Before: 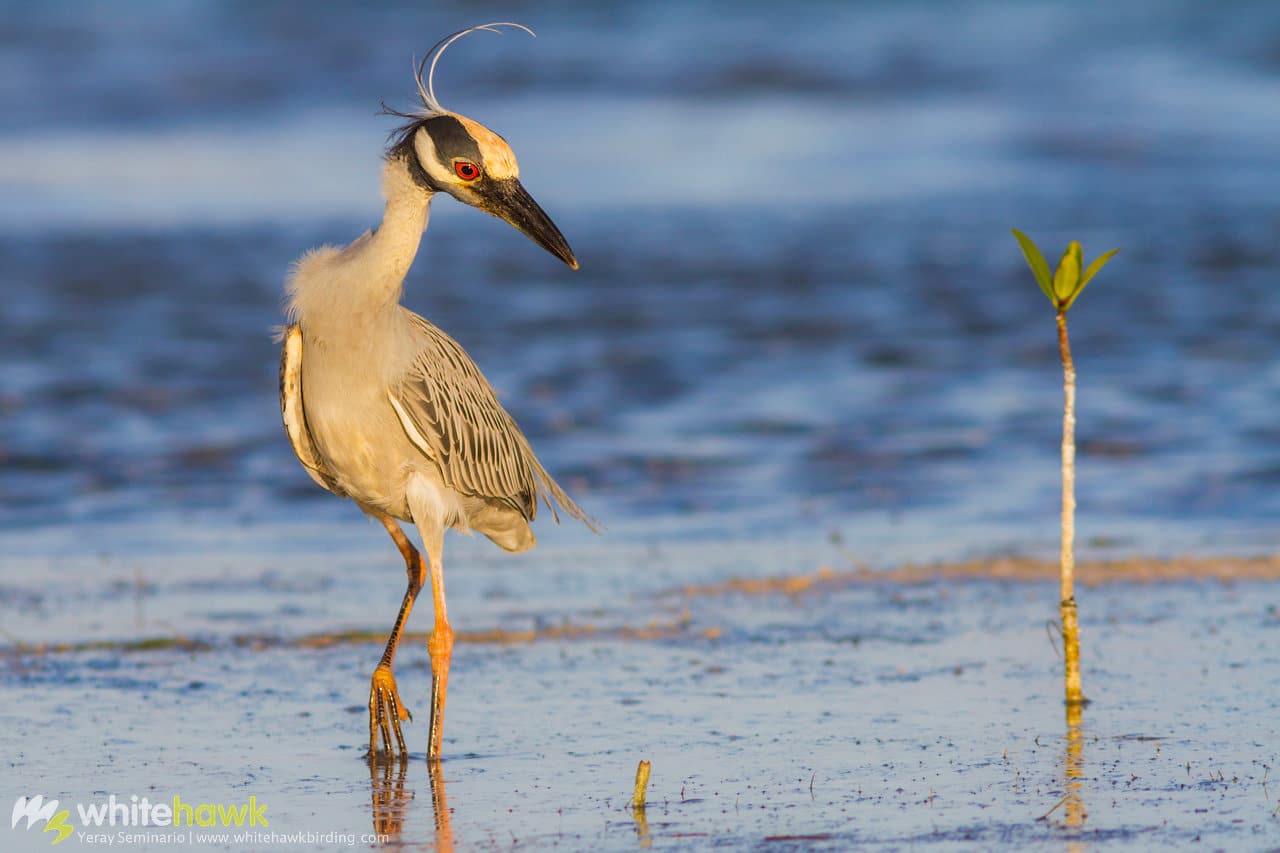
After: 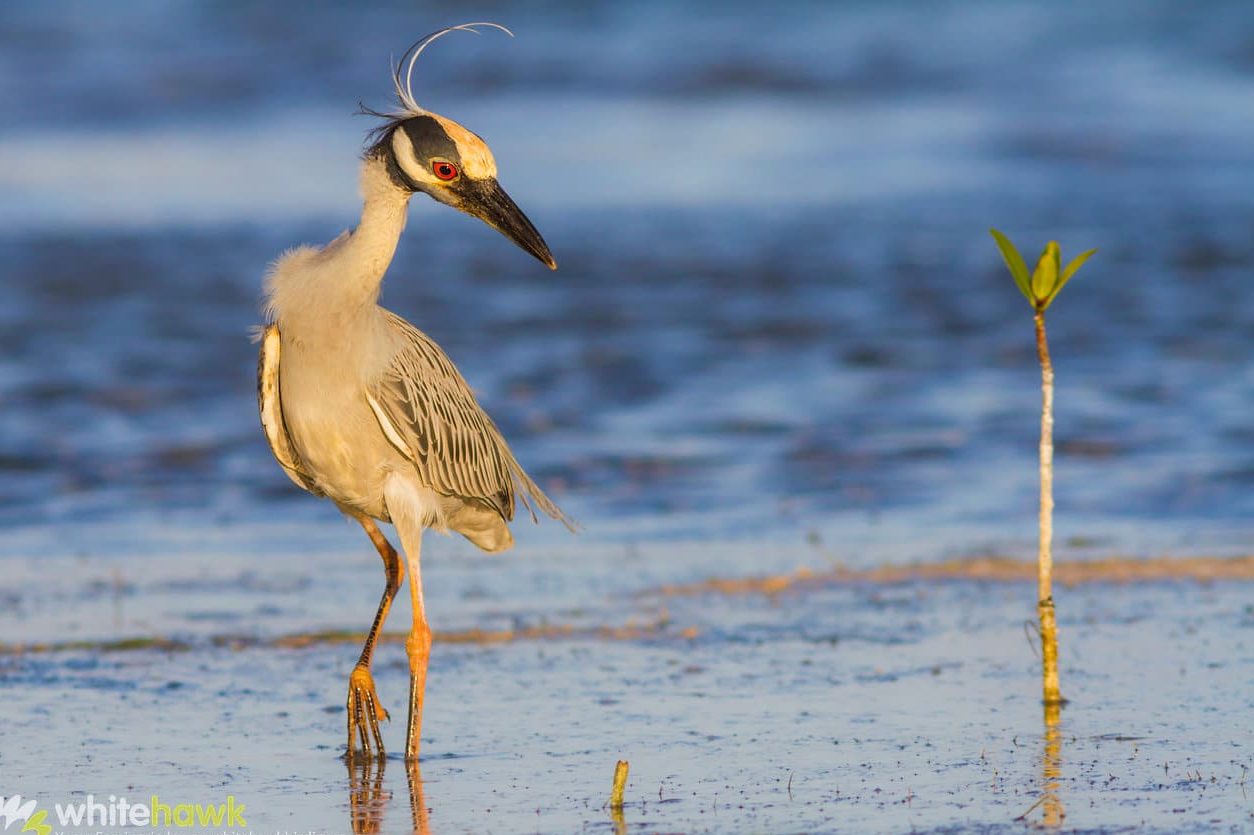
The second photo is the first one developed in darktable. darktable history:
color balance rgb: global vibrance 10%
crop: left 1.743%, right 0.268%, bottom 2.011%
